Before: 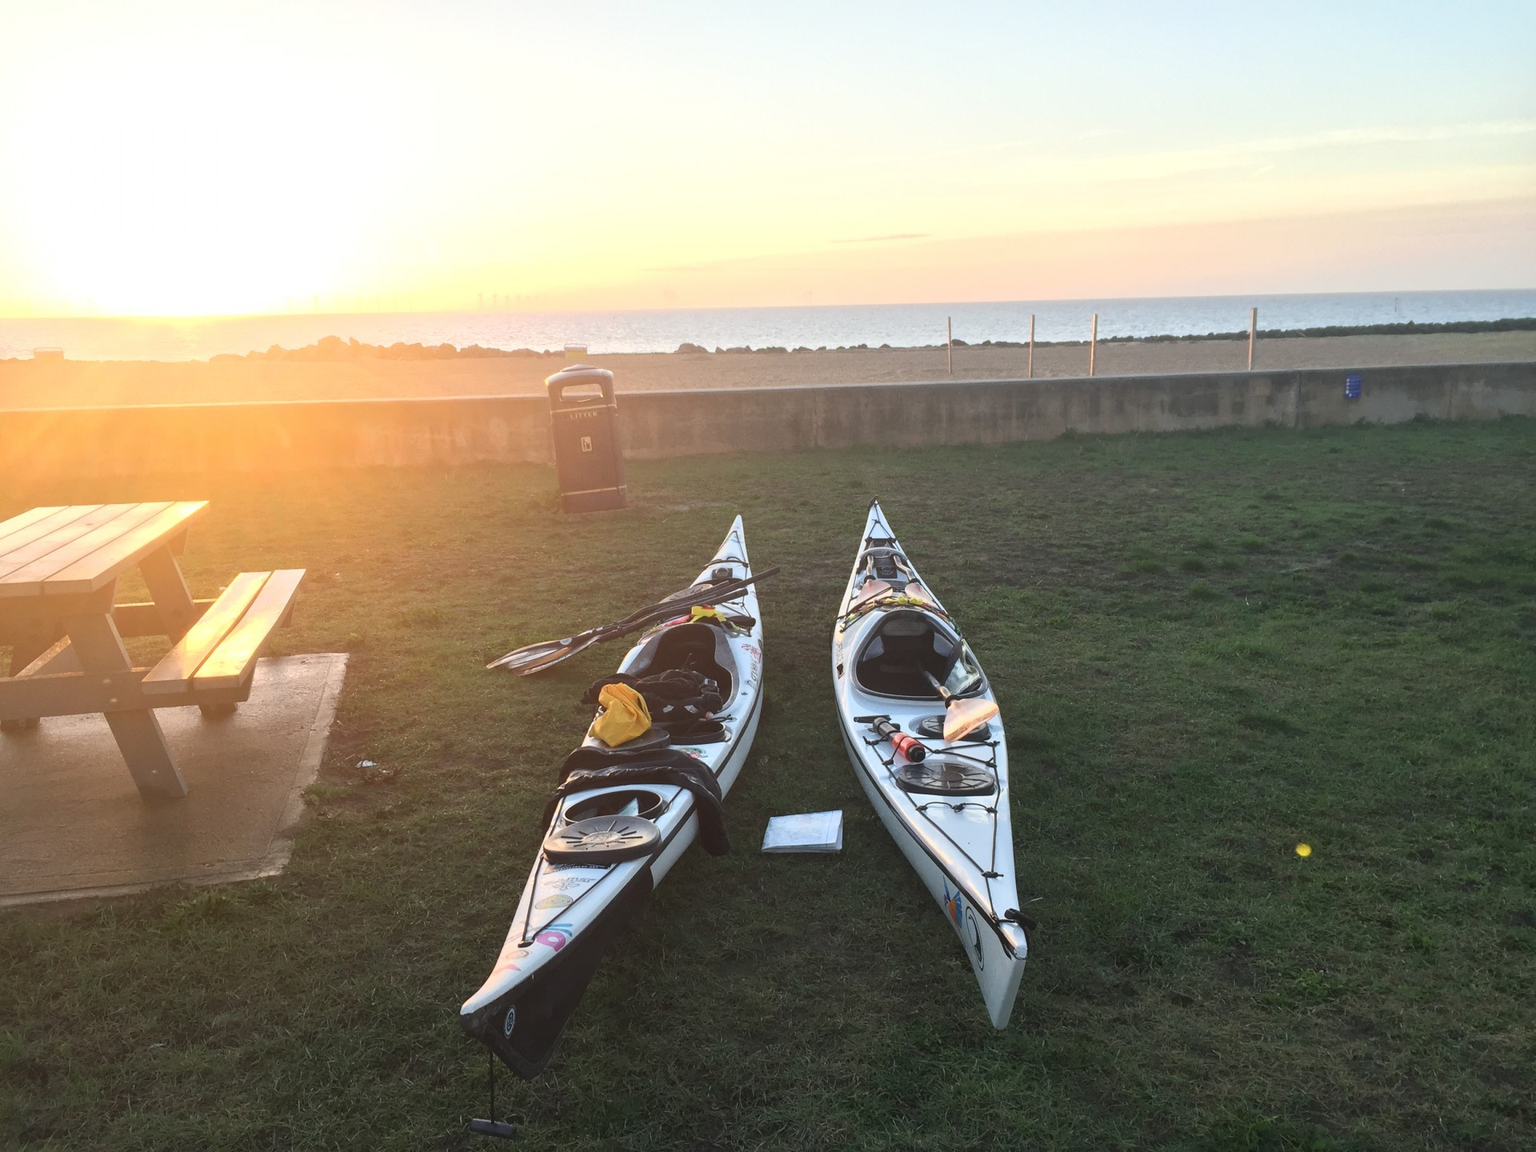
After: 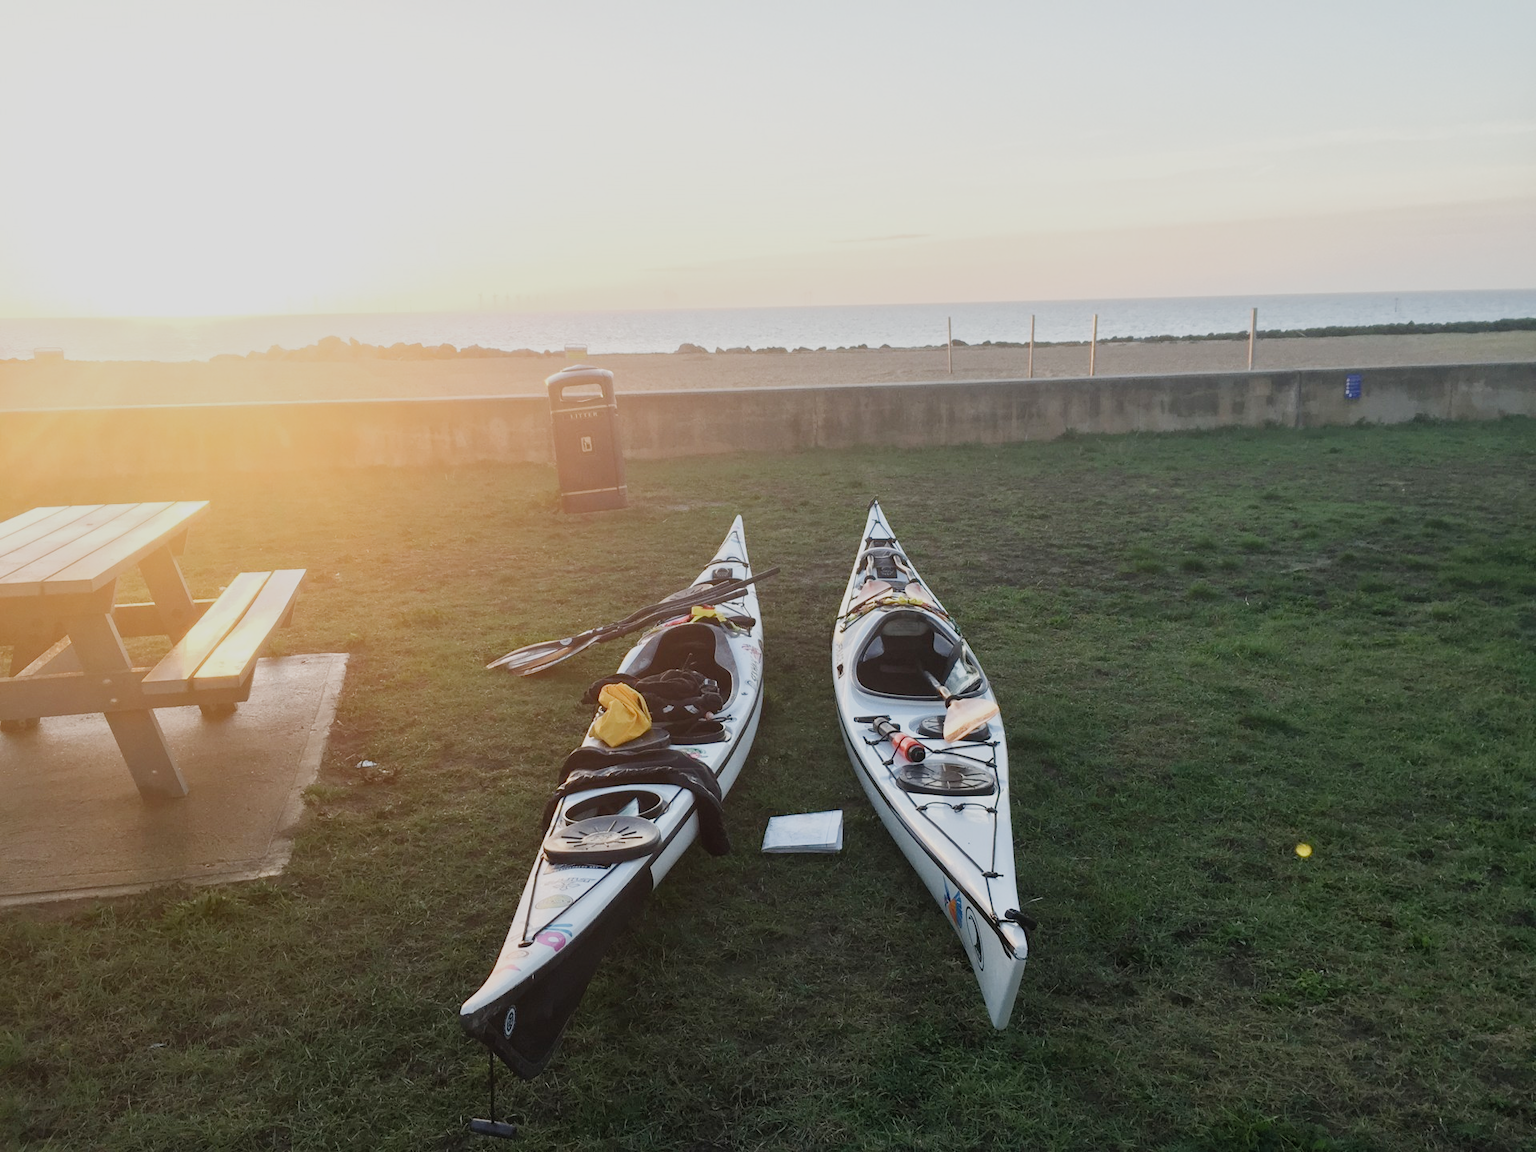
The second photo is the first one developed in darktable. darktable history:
filmic rgb: black relative exposure -7.65 EV, white relative exposure 4.56 EV, hardness 3.61, preserve chrominance no, color science v3 (2019), use custom middle-gray values true
exposure: exposure 0.202 EV, compensate highlight preservation false
